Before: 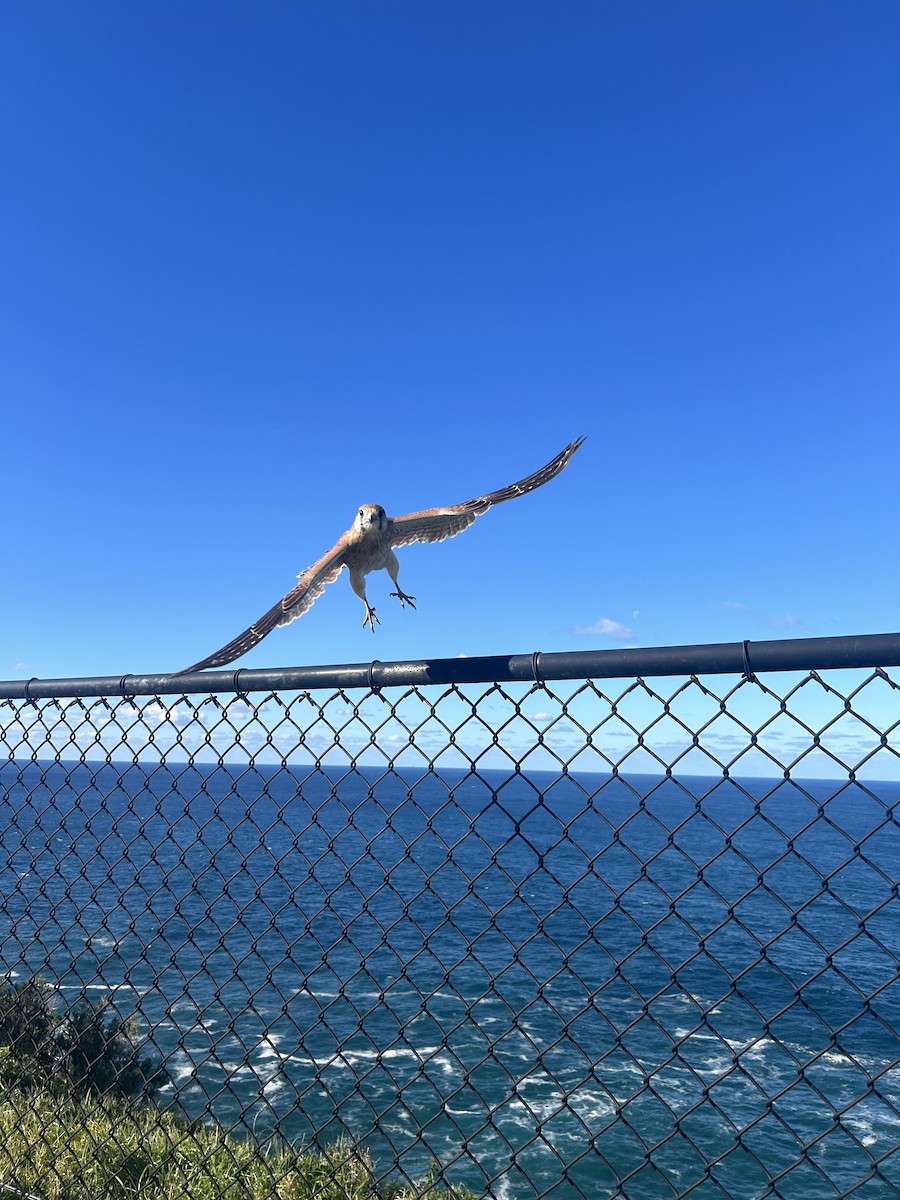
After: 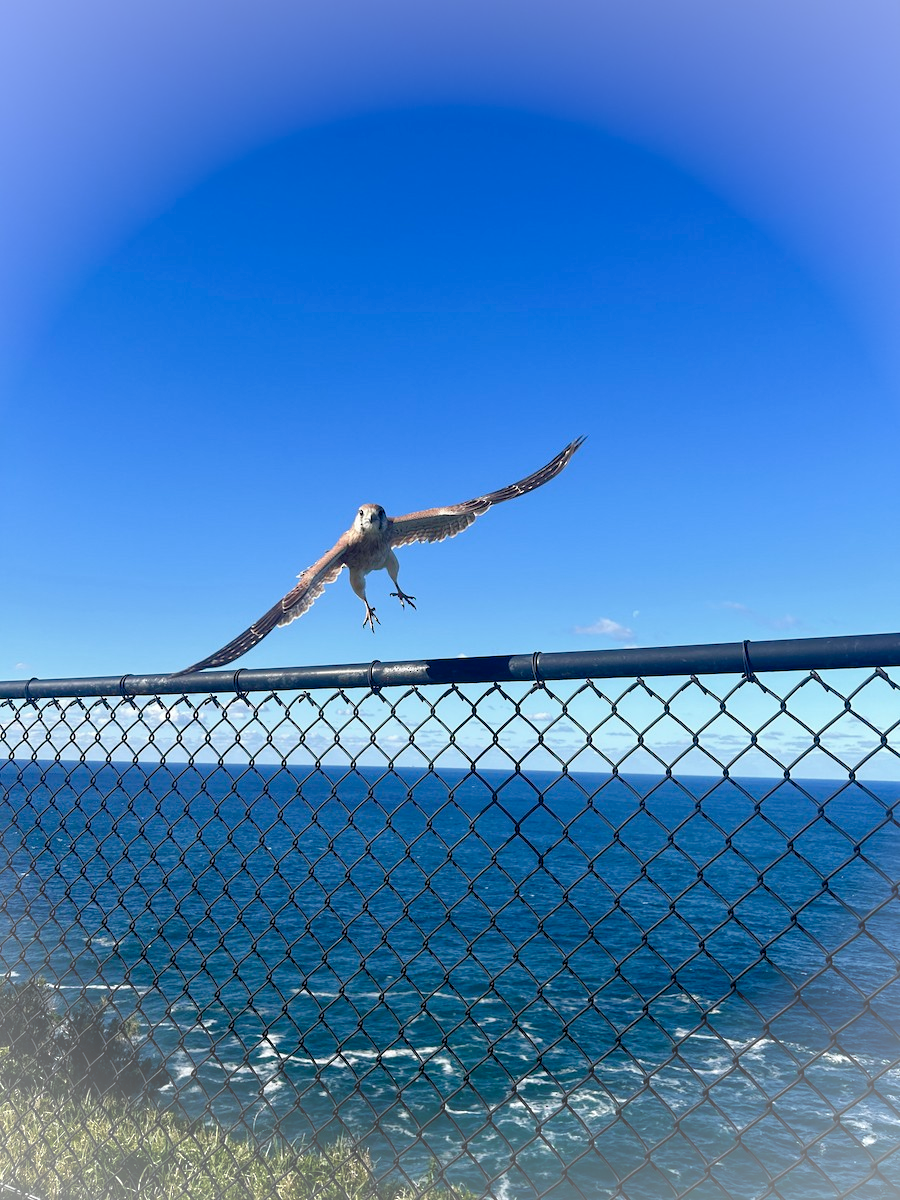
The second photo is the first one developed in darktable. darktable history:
vignetting: brightness 0.288, saturation 0.003
color balance rgb: global offset › luminance -0.283%, global offset › hue 262.75°, perceptual saturation grading › global saturation 0.654%, perceptual saturation grading › highlights -31.017%, perceptual saturation grading › mid-tones 5.744%, perceptual saturation grading › shadows 17.416%, global vibrance 9.694%
